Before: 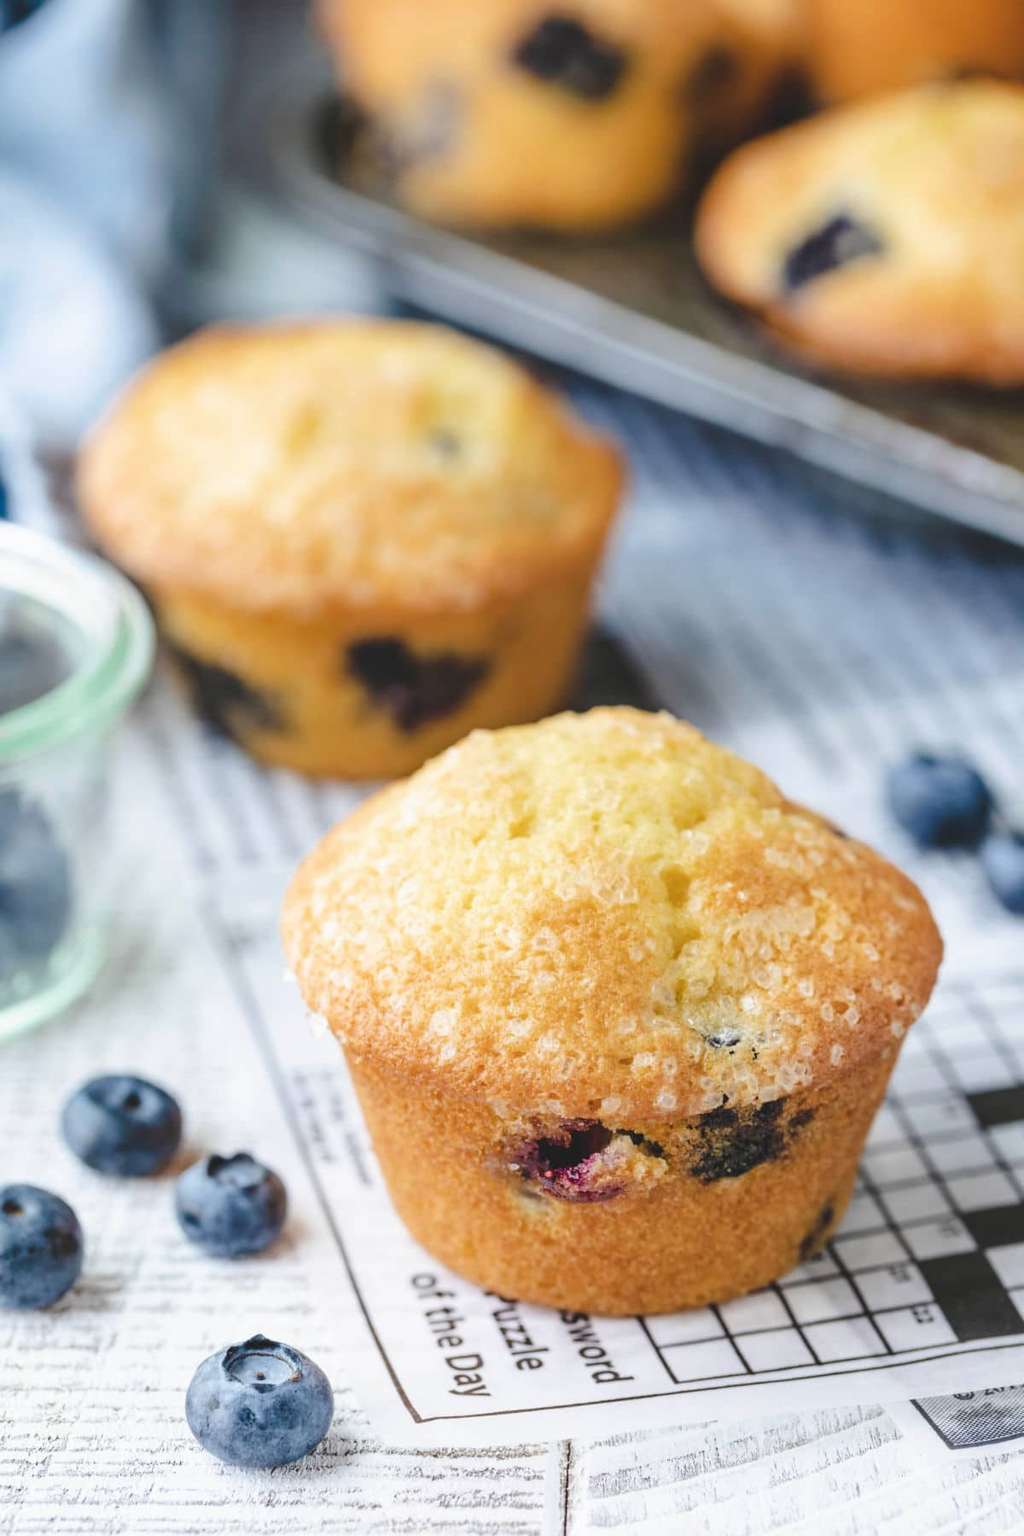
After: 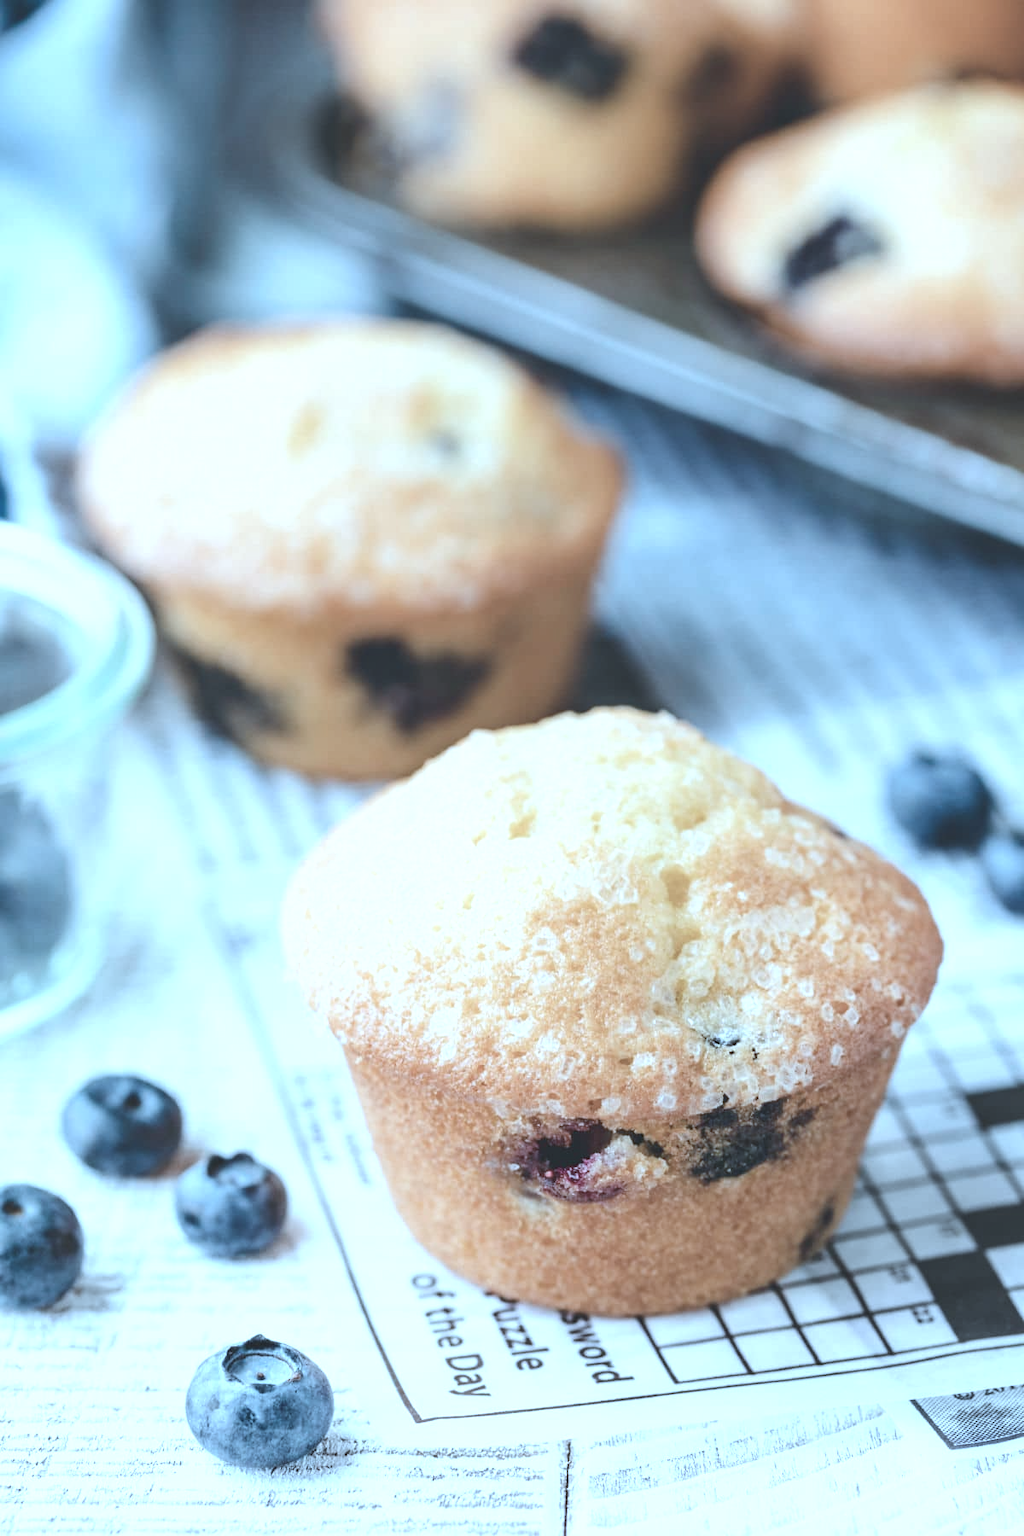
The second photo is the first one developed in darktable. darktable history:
exposure: exposure 0.802 EV, compensate highlight preservation false
contrast brightness saturation: contrast -0.046, saturation -0.394
tone equalizer: -8 EV 0.249 EV, -7 EV 0.435 EV, -6 EV 0.383 EV, -5 EV 0.221 EV, -3 EV -0.256 EV, -2 EV -0.436 EV, -1 EV -0.42 EV, +0 EV -0.276 EV, mask exposure compensation -0.5 EV
color correction: highlights a* -9.35, highlights b* -23.81
